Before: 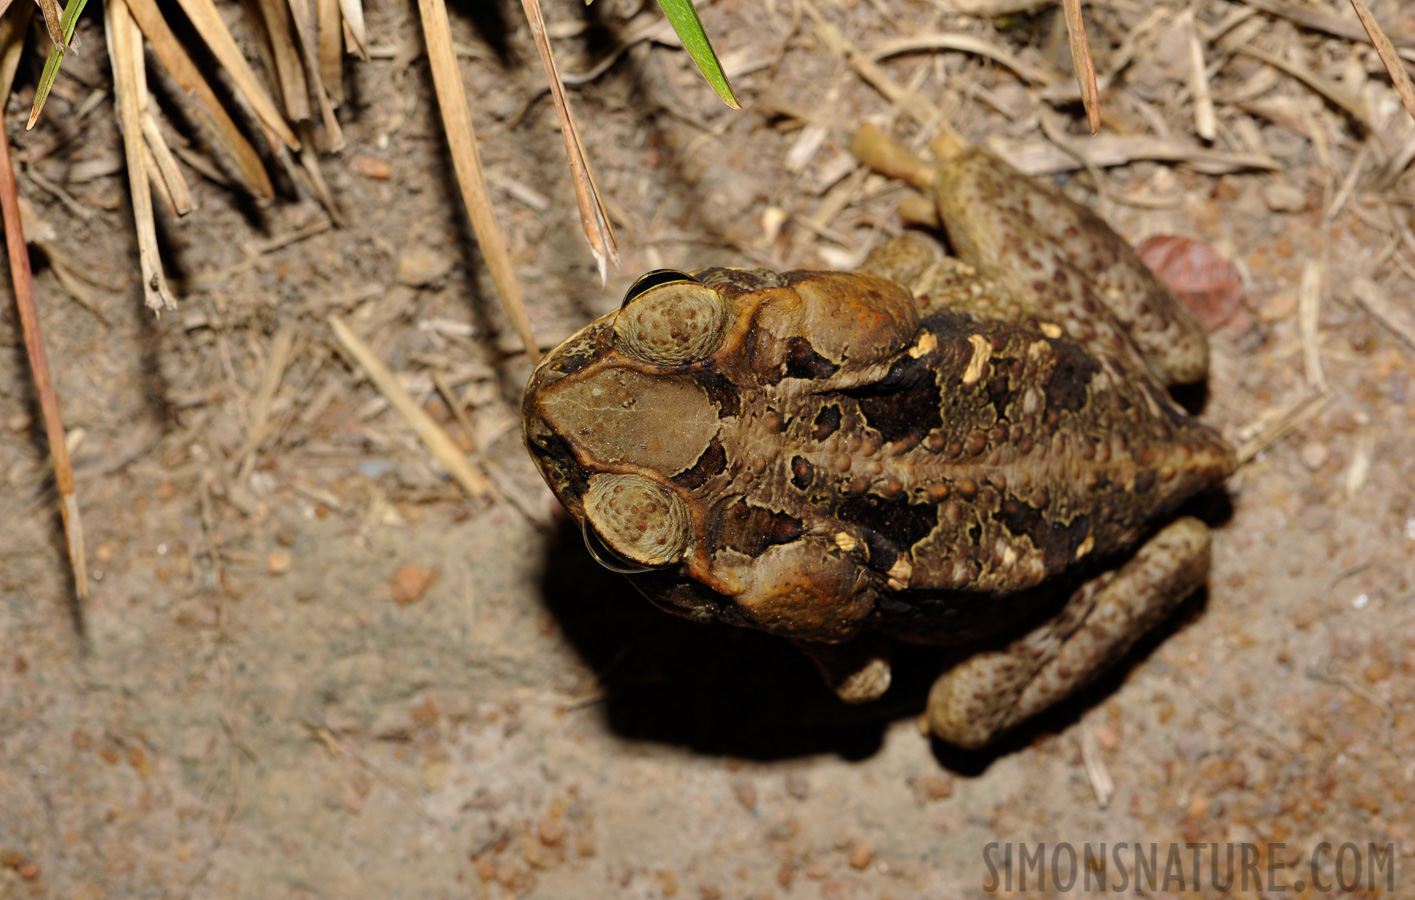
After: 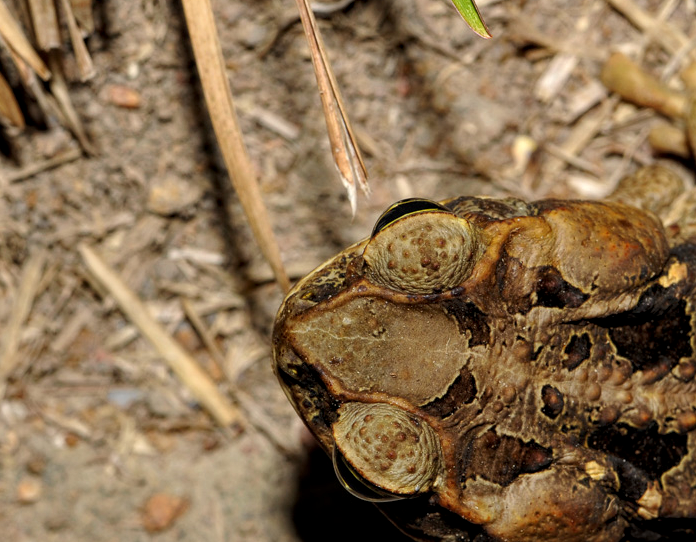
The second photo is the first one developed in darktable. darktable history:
crop: left 17.715%, top 7.907%, right 33.082%, bottom 31.839%
local contrast: highlights 92%, shadows 88%, detail 160%, midtone range 0.2
